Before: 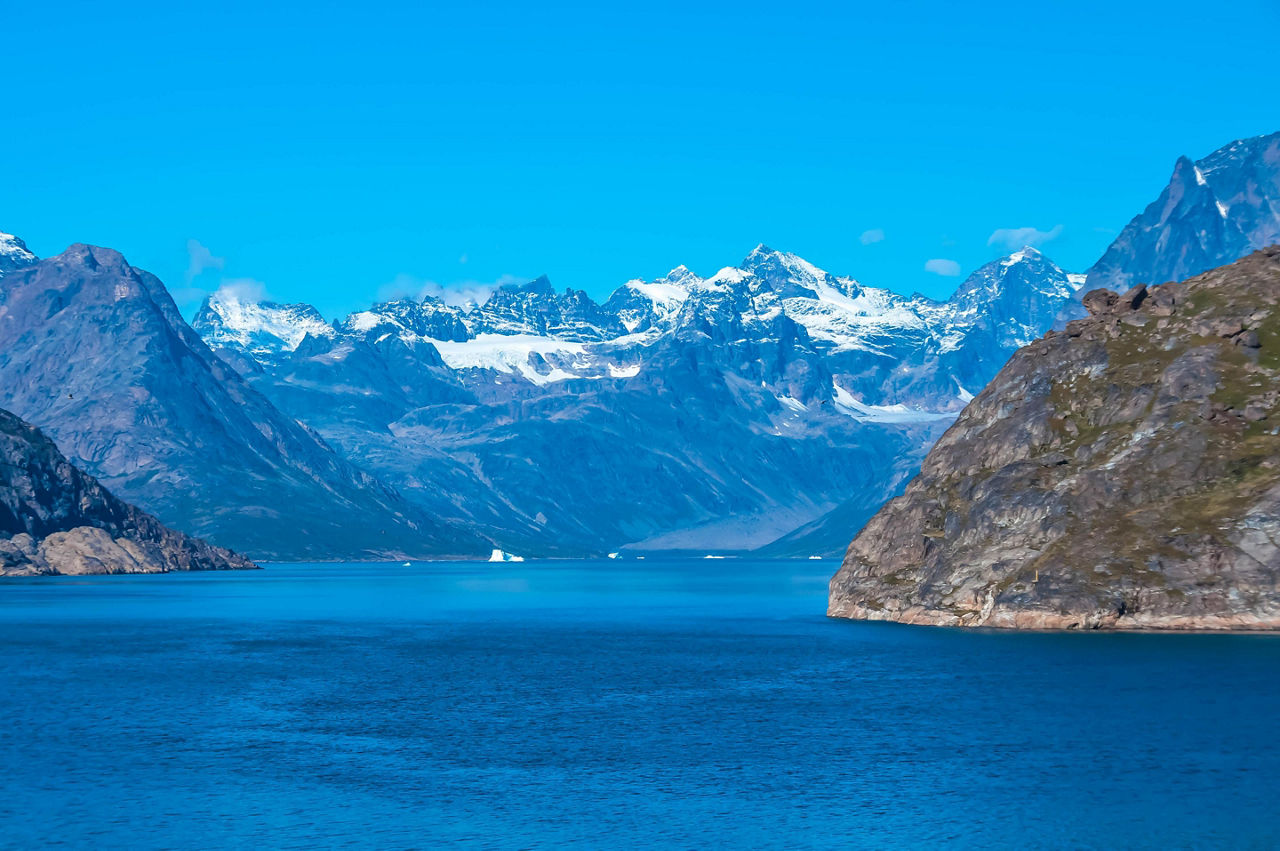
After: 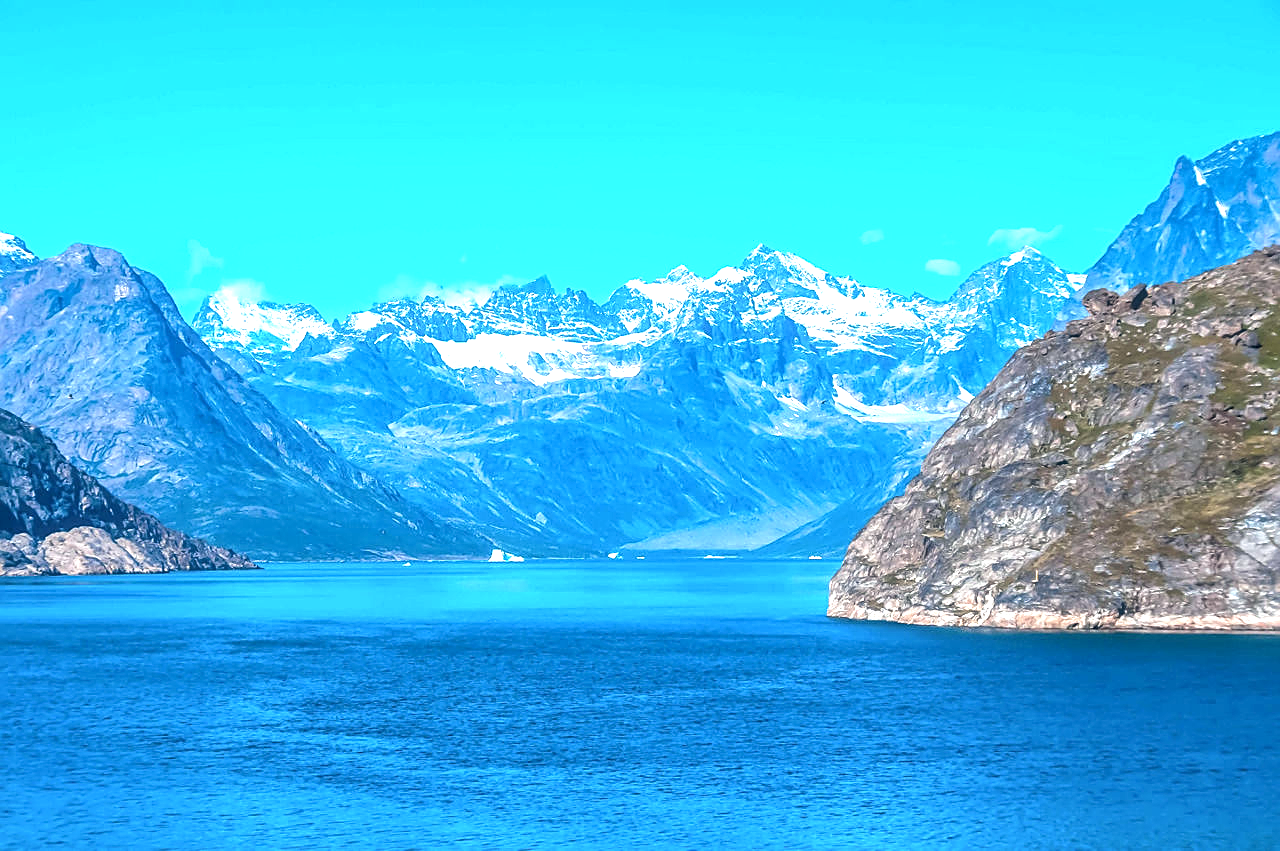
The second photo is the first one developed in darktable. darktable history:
sharpen: on, module defaults
local contrast: on, module defaults
haze removal: strength -0.092, compatibility mode true, adaptive false
exposure: black level correction 0, exposure 1.1 EV, compensate highlight preservation false
